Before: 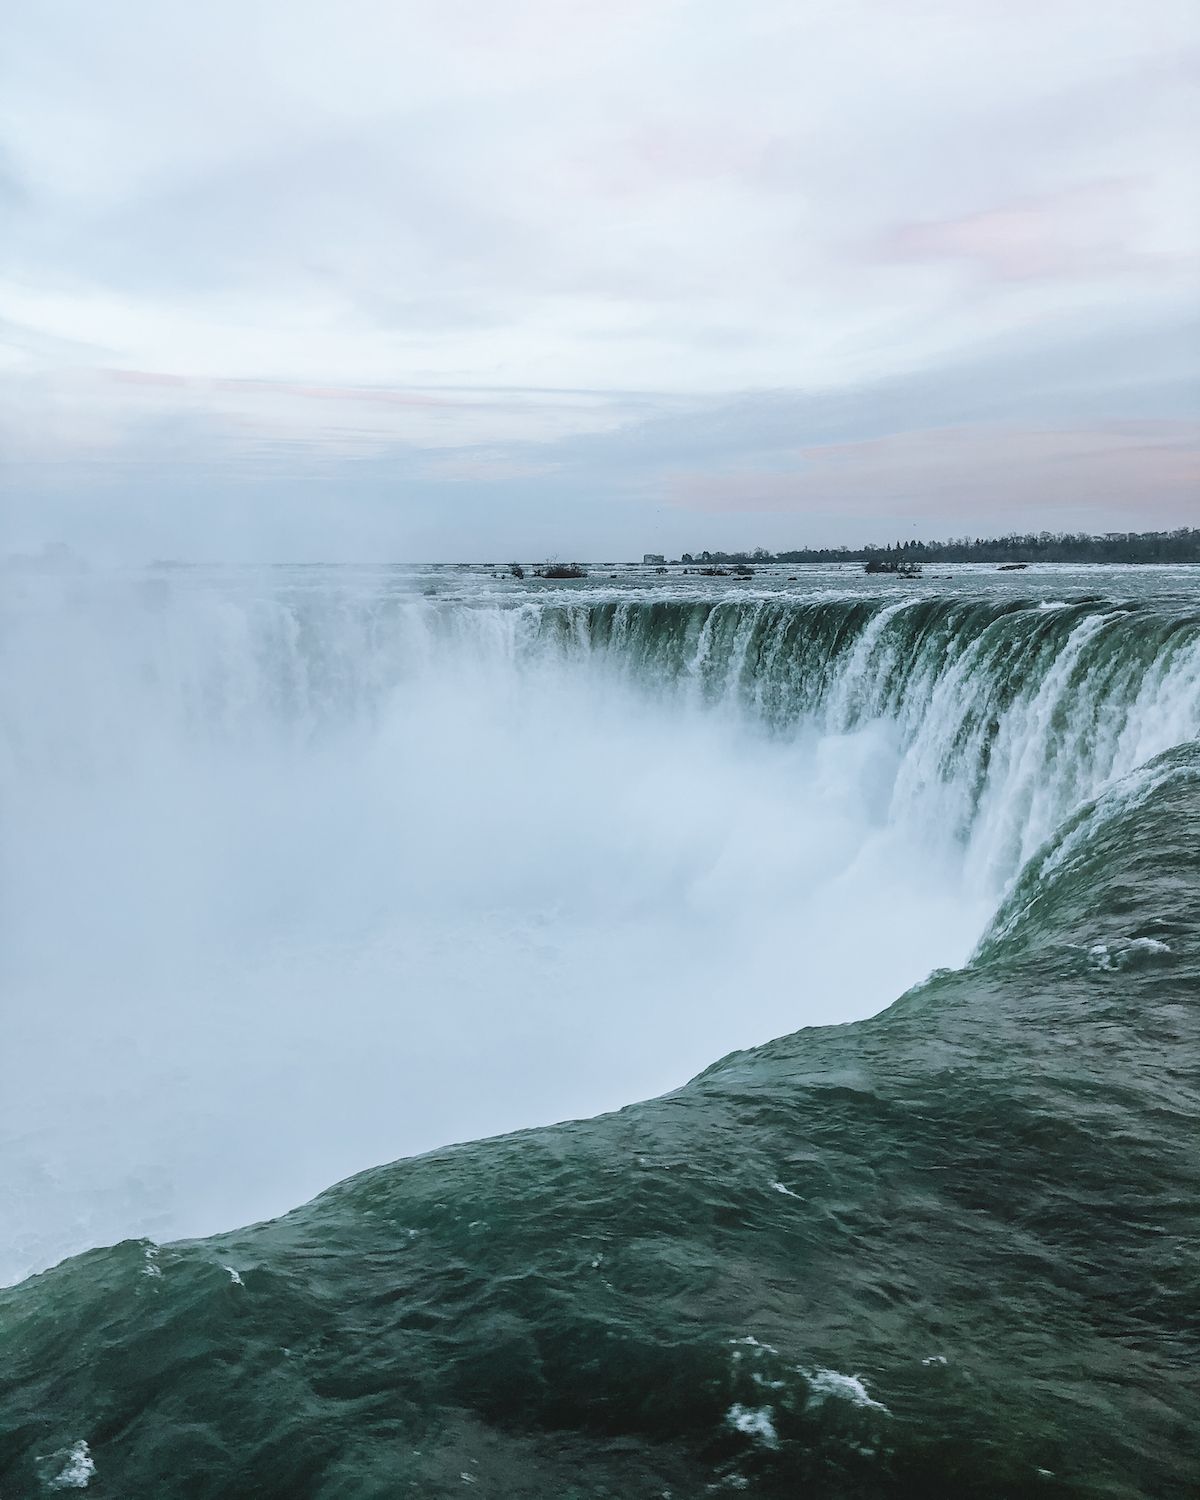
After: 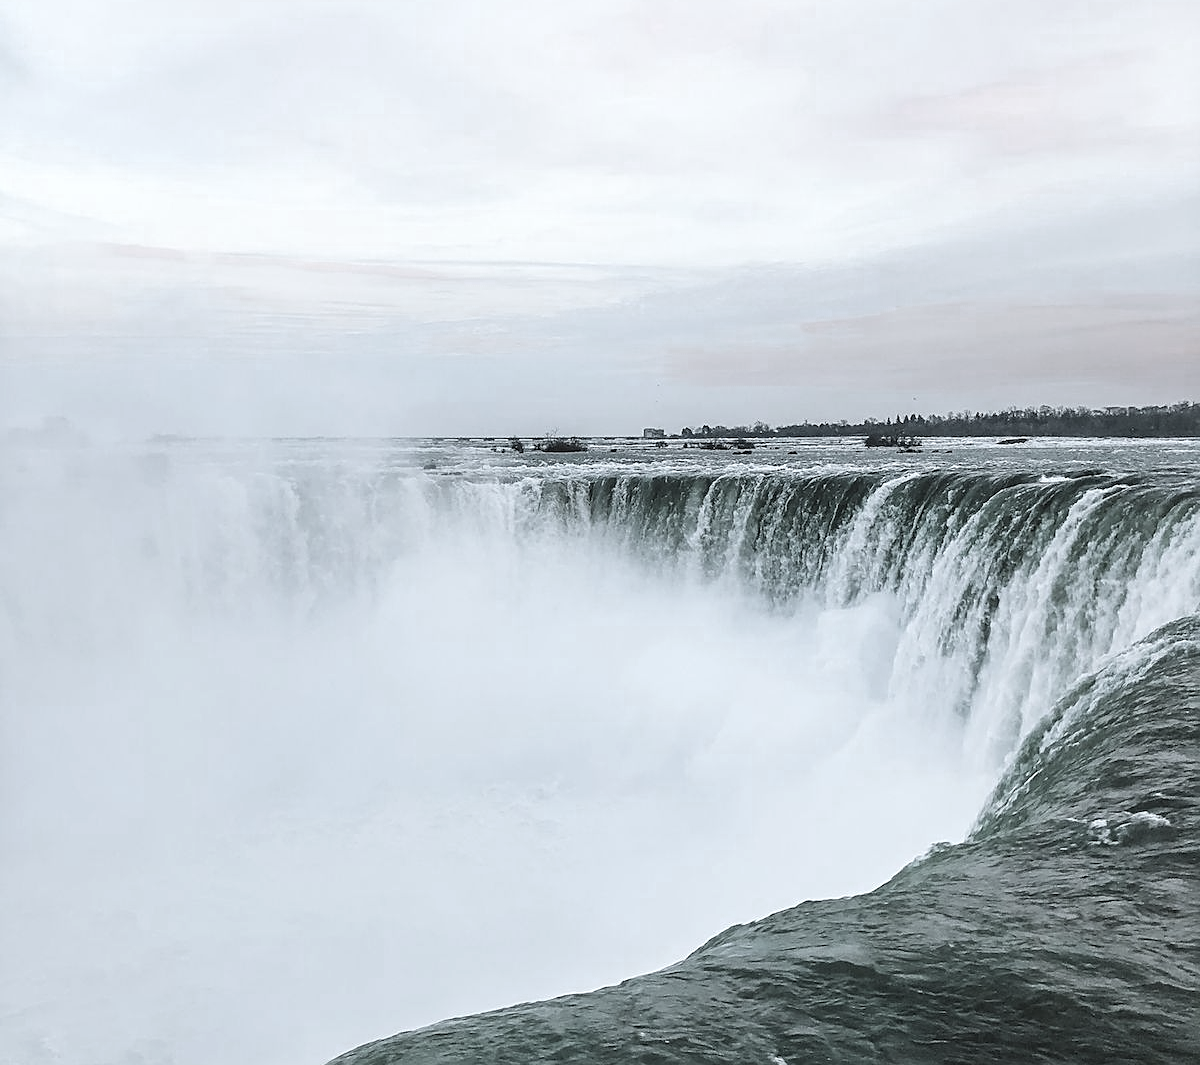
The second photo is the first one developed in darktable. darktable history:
color zones: curves: ch0 [(0.25, 0.667) (0.758, 0.368)]; ch1 [(0.215, 0.245) (0.761, 0.373)]; ch2 [(0.247, 0.554) (0.761, 0.436)]
crop and rotate: top 8.43%, bottom 20.509%
sharpen: on, module defaults
